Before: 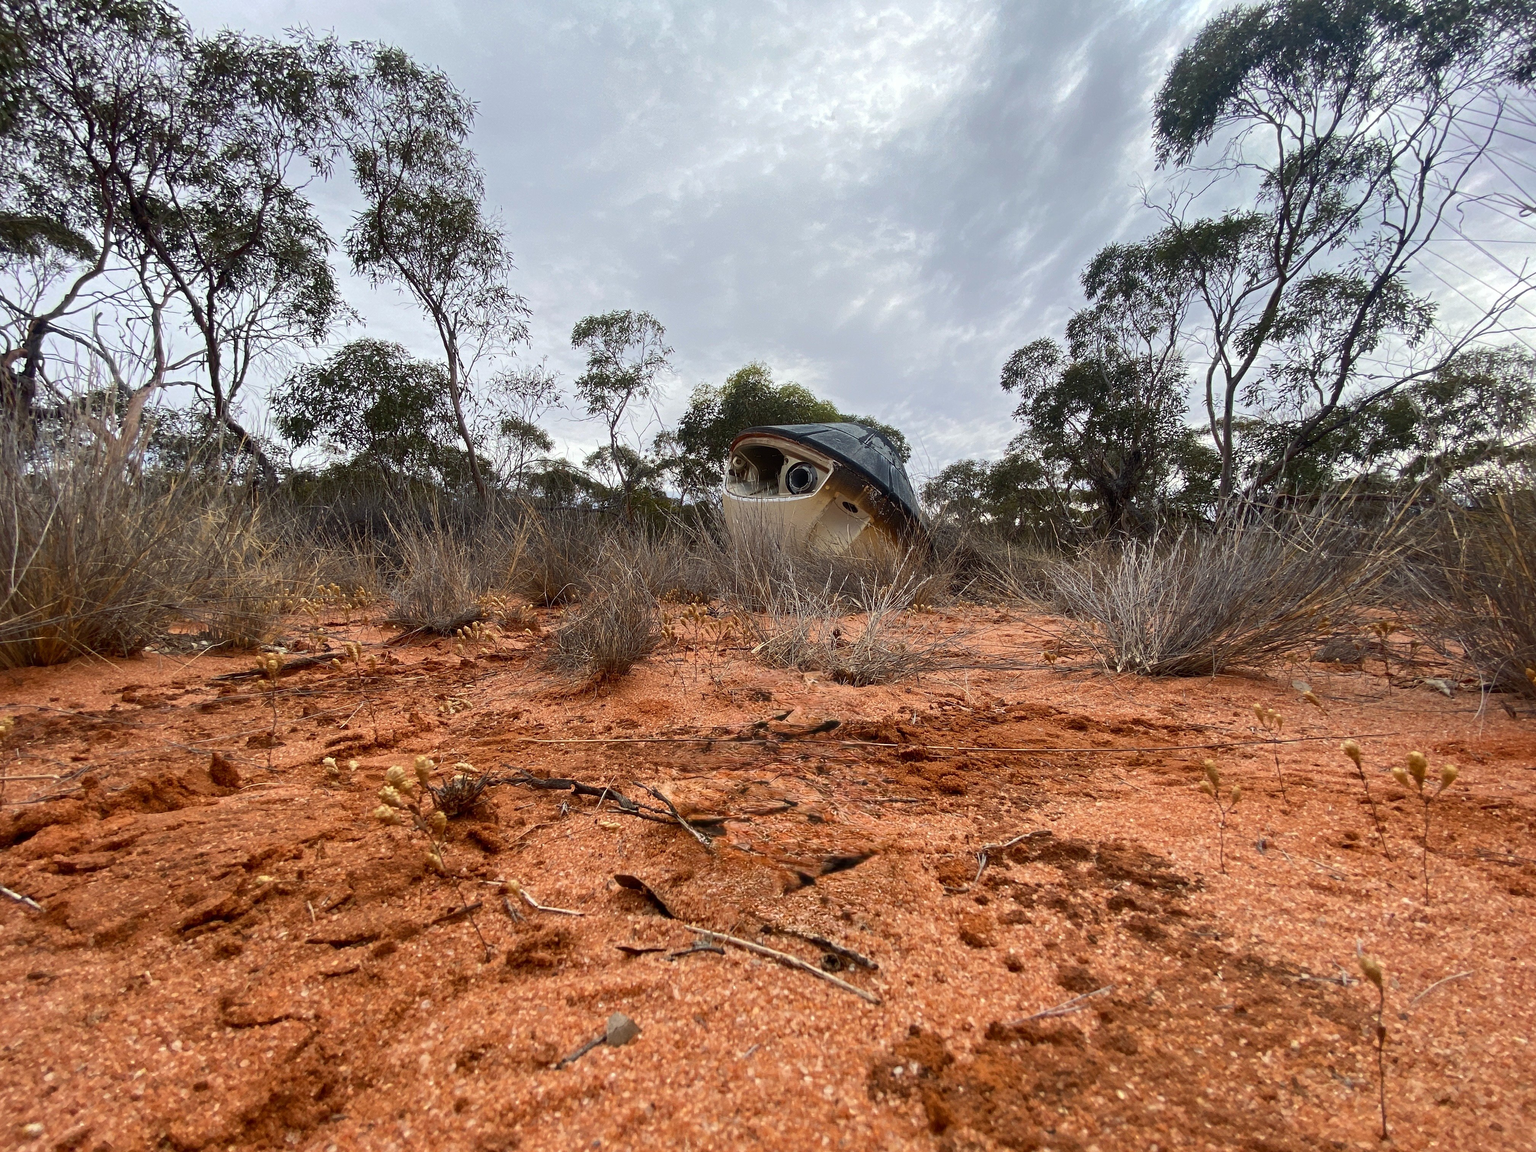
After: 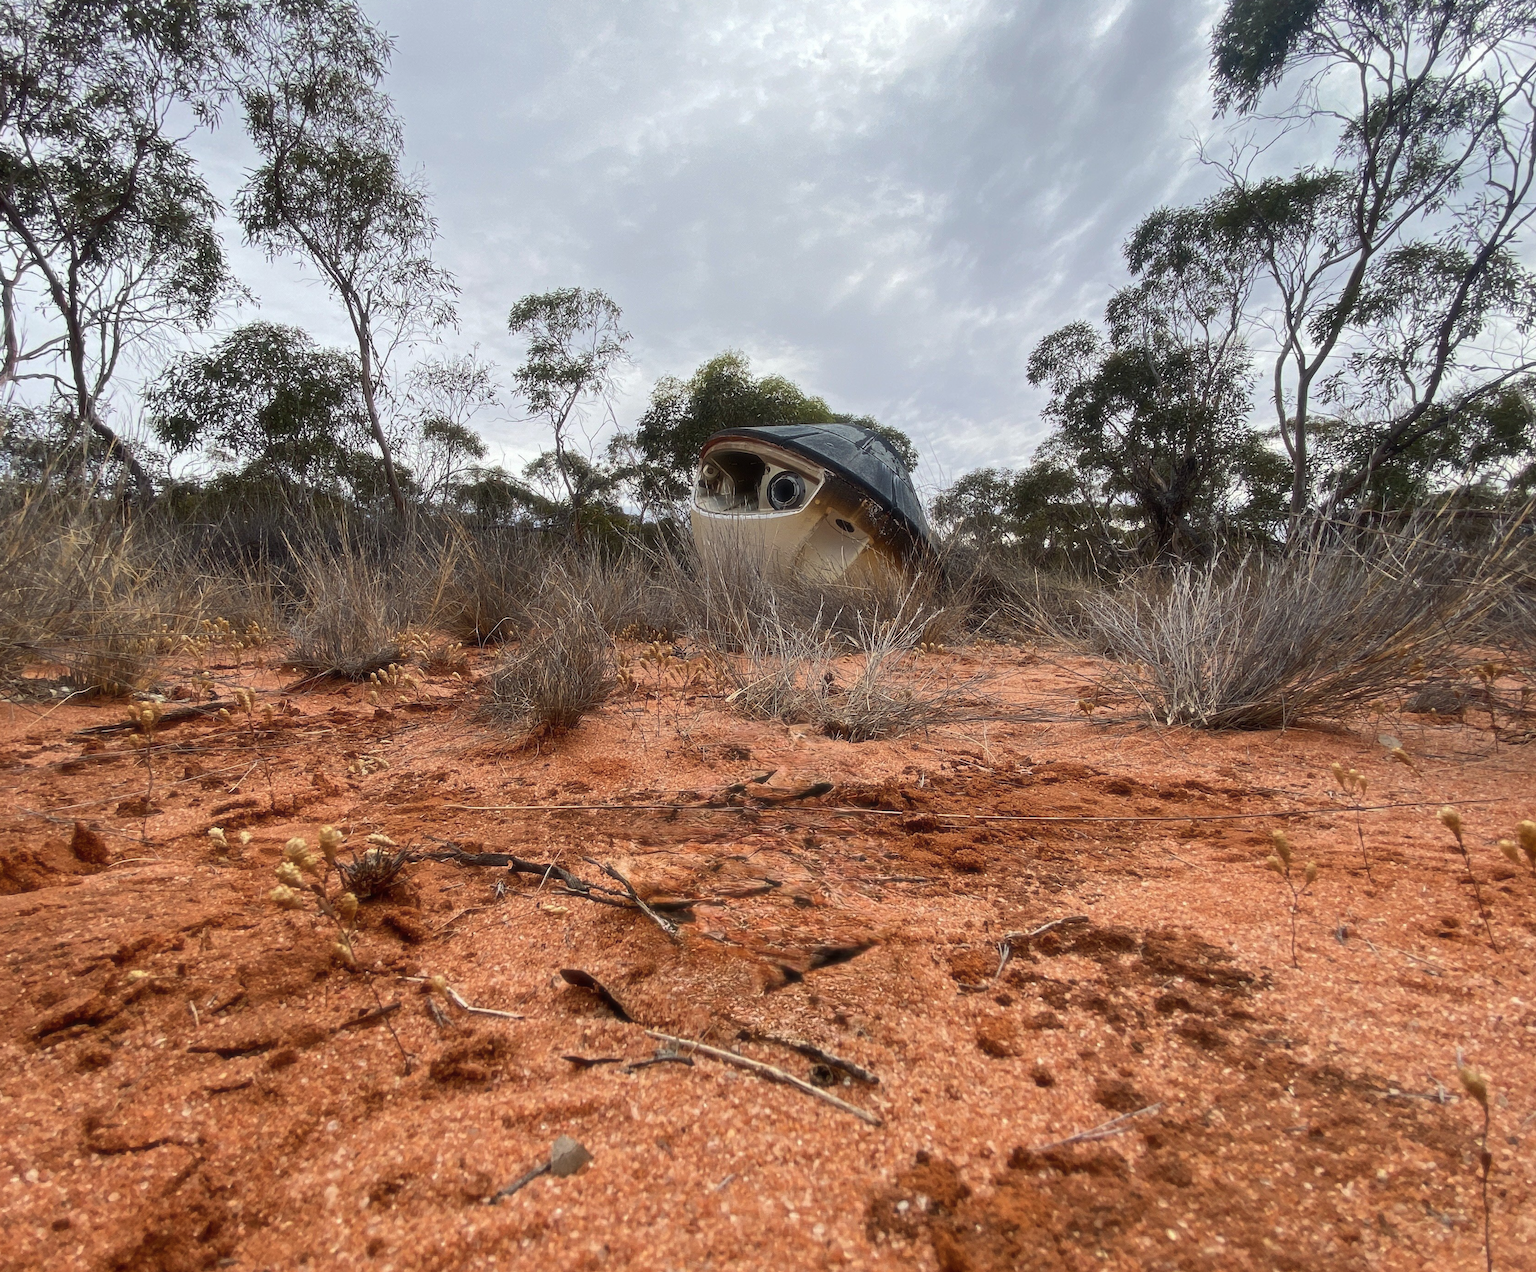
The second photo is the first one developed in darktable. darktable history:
soften: size 10%, saturation 50%, brightness 0.2 EV, mix 10%
crop: left 9.807%, top 6.259%, right 7.334%, bottom 2.177%
